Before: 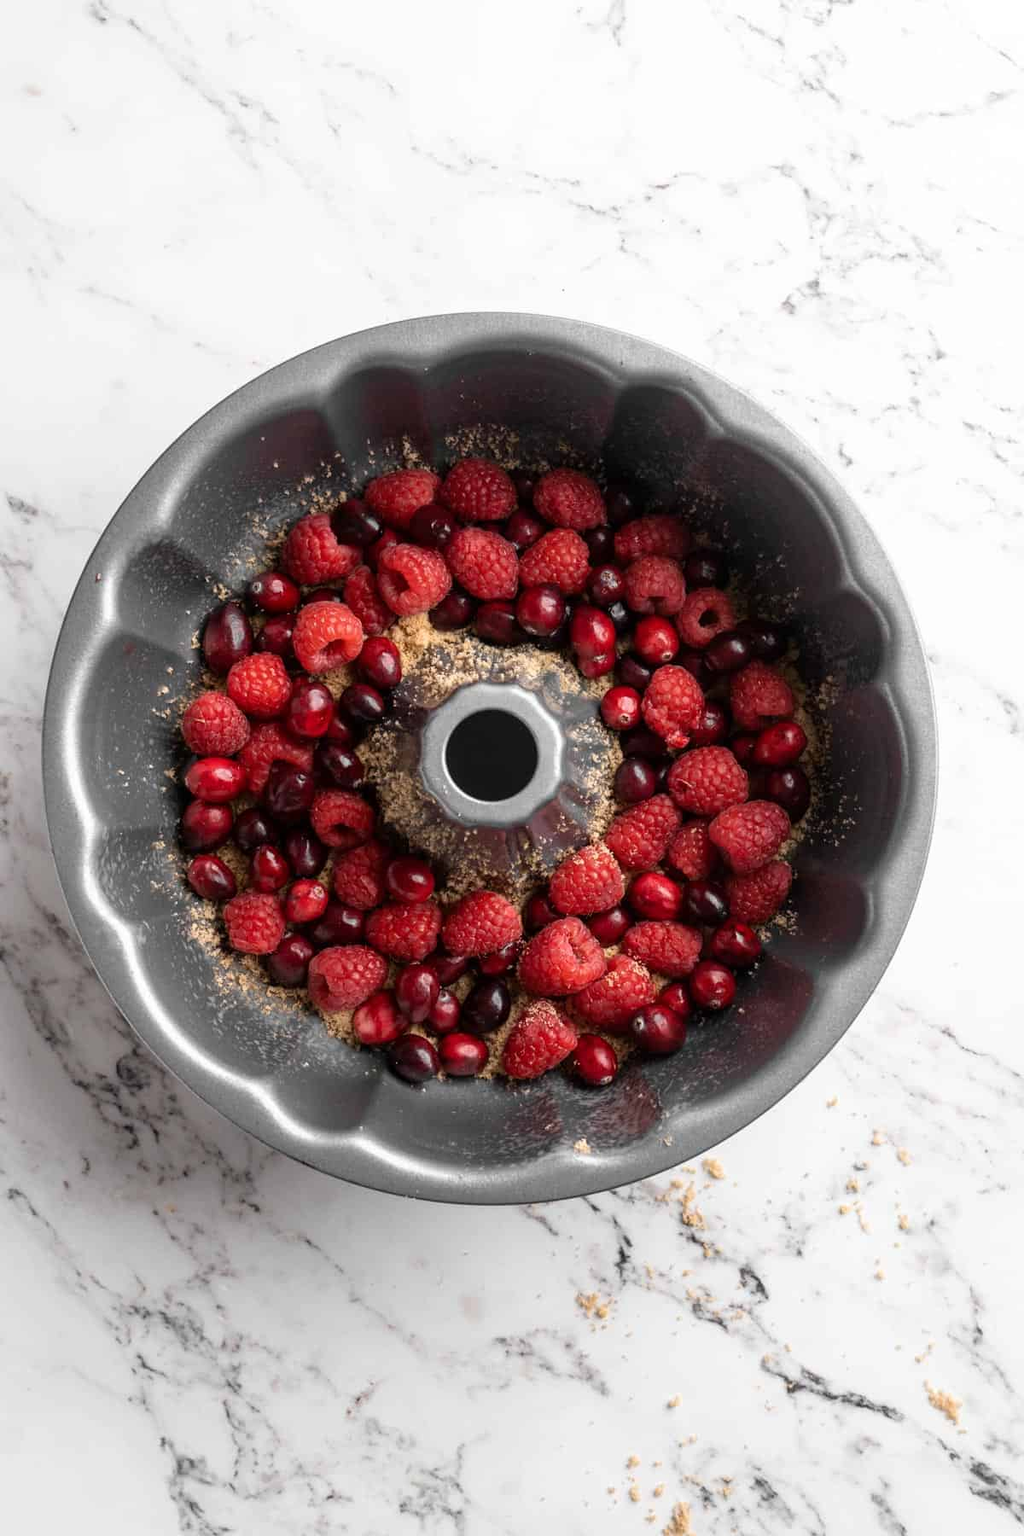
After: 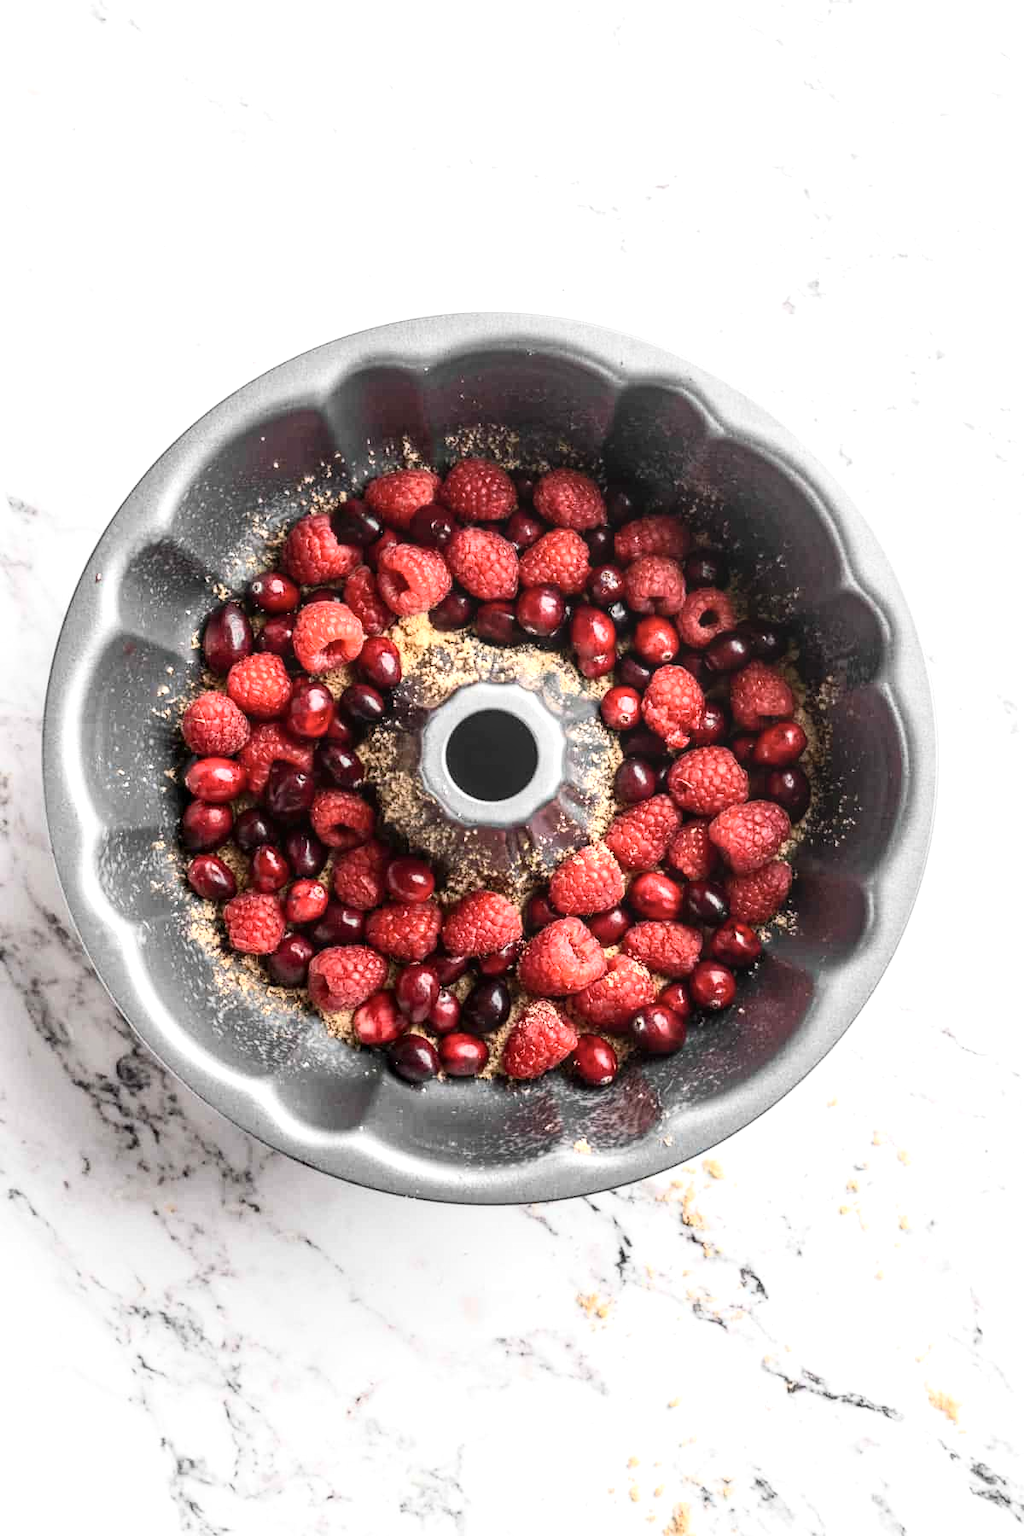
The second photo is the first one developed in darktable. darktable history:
local contrast: on, module defaults
exposure: black level correction 0, exposure 0.498 EV, compensate highlight preservation false
tone curve: curves: ch0 [(0, 0) (0.003, 0.017) (0.011, 0.018) (0.025, 0.03) (0.044, 0.051) (0.069, 0.075) (0.1, 0.104) (0.136, 0.138) (0.177, 0.183) (0.224, 0.237) (0.277, 0.294) (0.335, 0.361) (0.399, 0.446) (0.468, 0.552) (0.543, 0.66) (0.623, 0.753) (0.709, 0.843) (0.801, 0.912) (0.898, 0.962) (1, 1)], color space Lab, independent channels, preserve colors none
